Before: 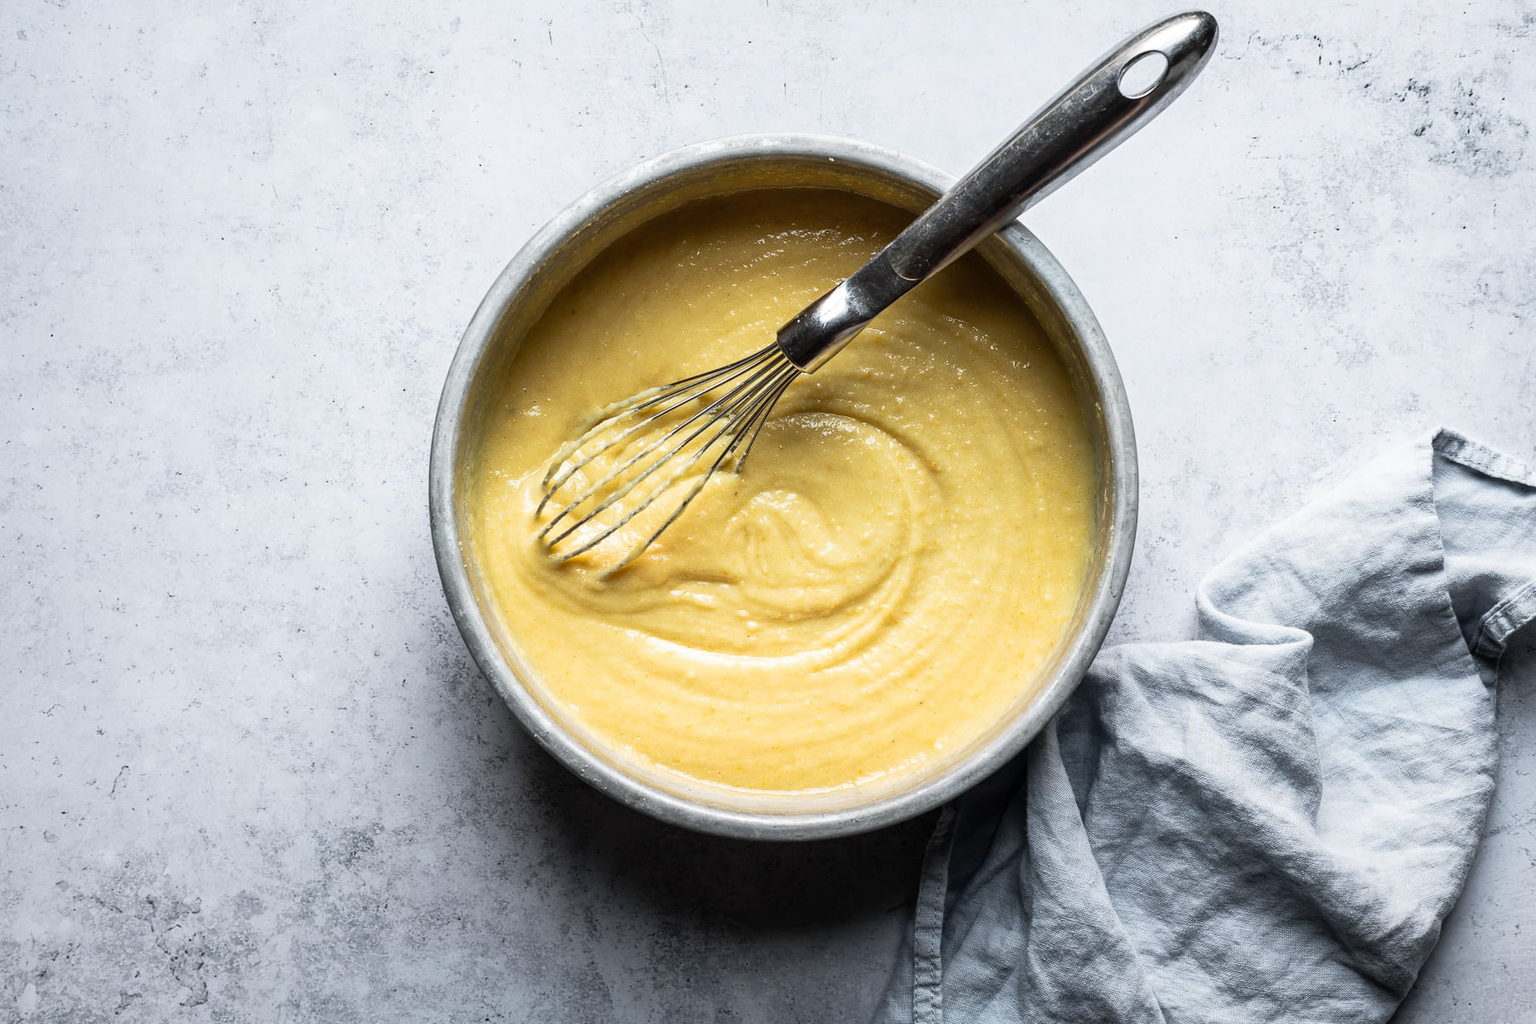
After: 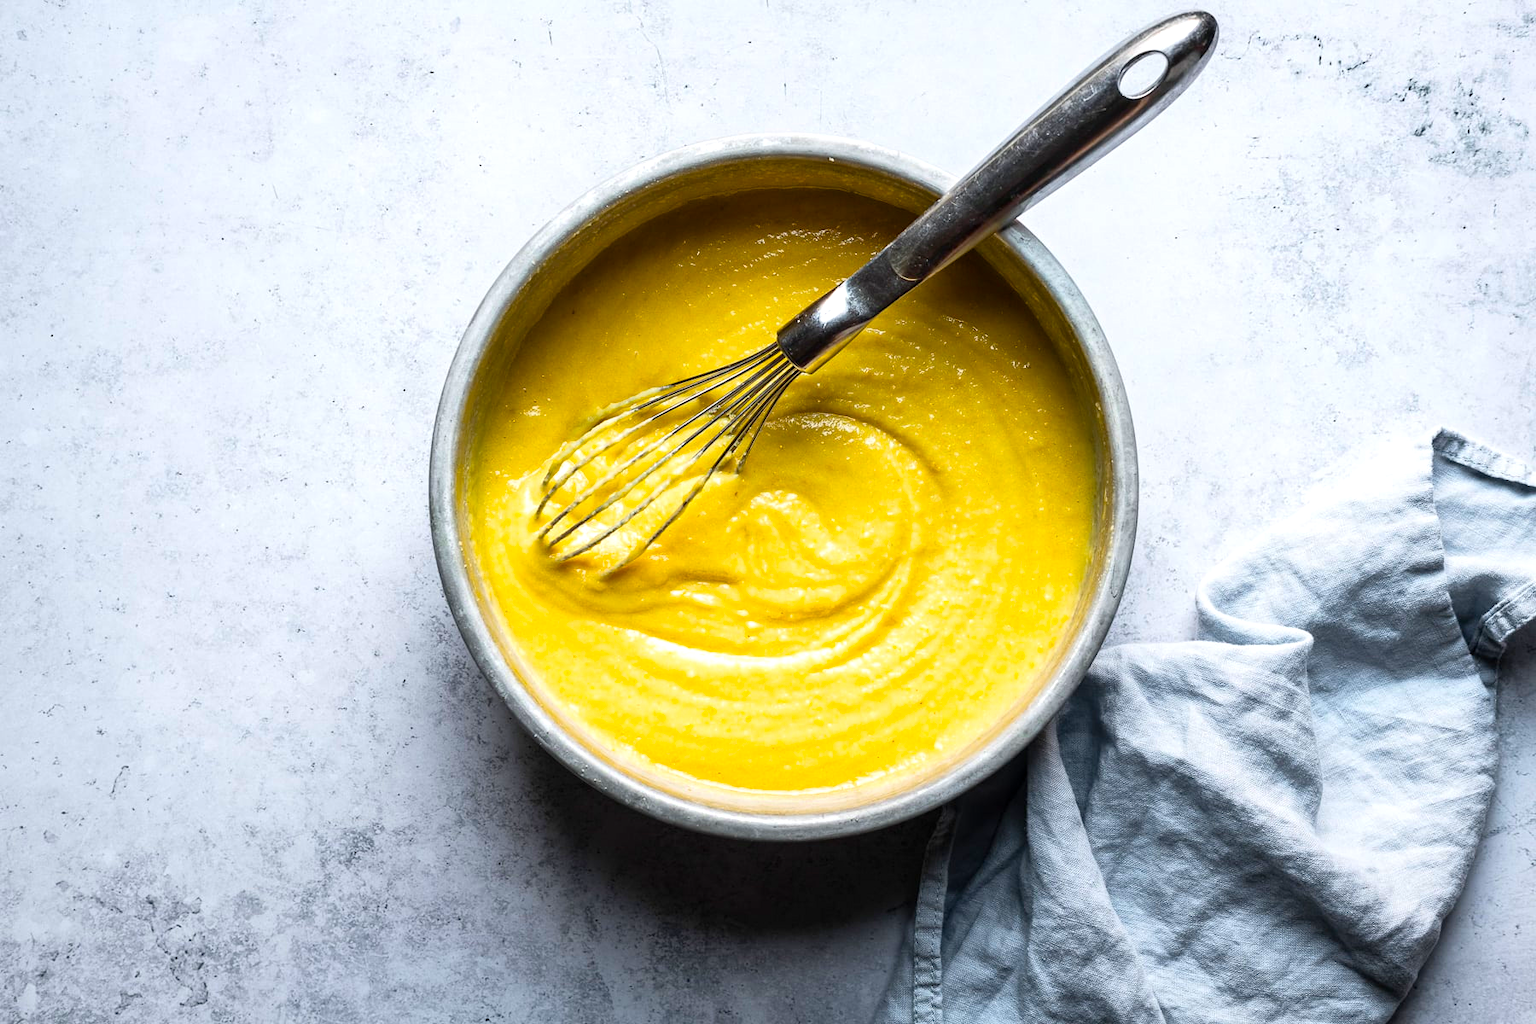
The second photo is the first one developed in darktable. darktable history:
exposure: exposure 0.202 EV, compensate highlight preservation false
color balance rgb: linear chroma grading › global chroma 14.796%, perceptual saturation grading › global saturation 30.259%, global vibrance 20%
base curve: curves: ch0 [(0, 0) (0.989, 0.992)], preserve colors none
